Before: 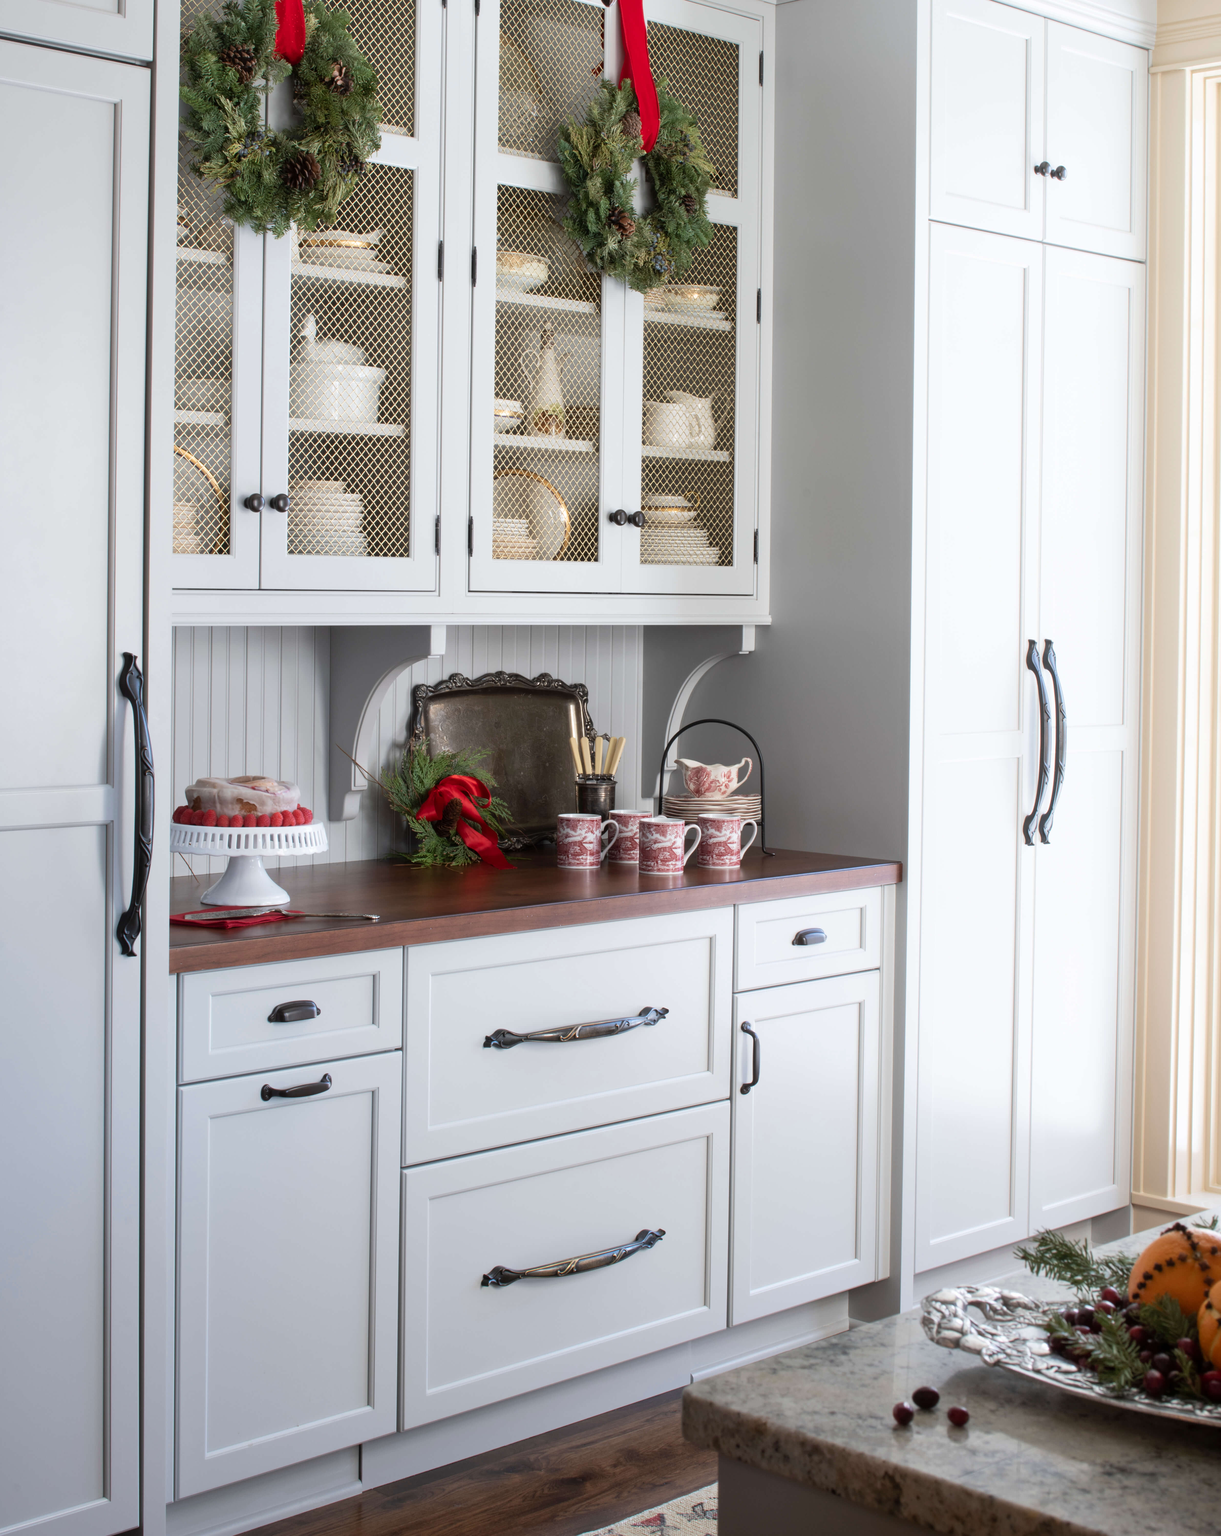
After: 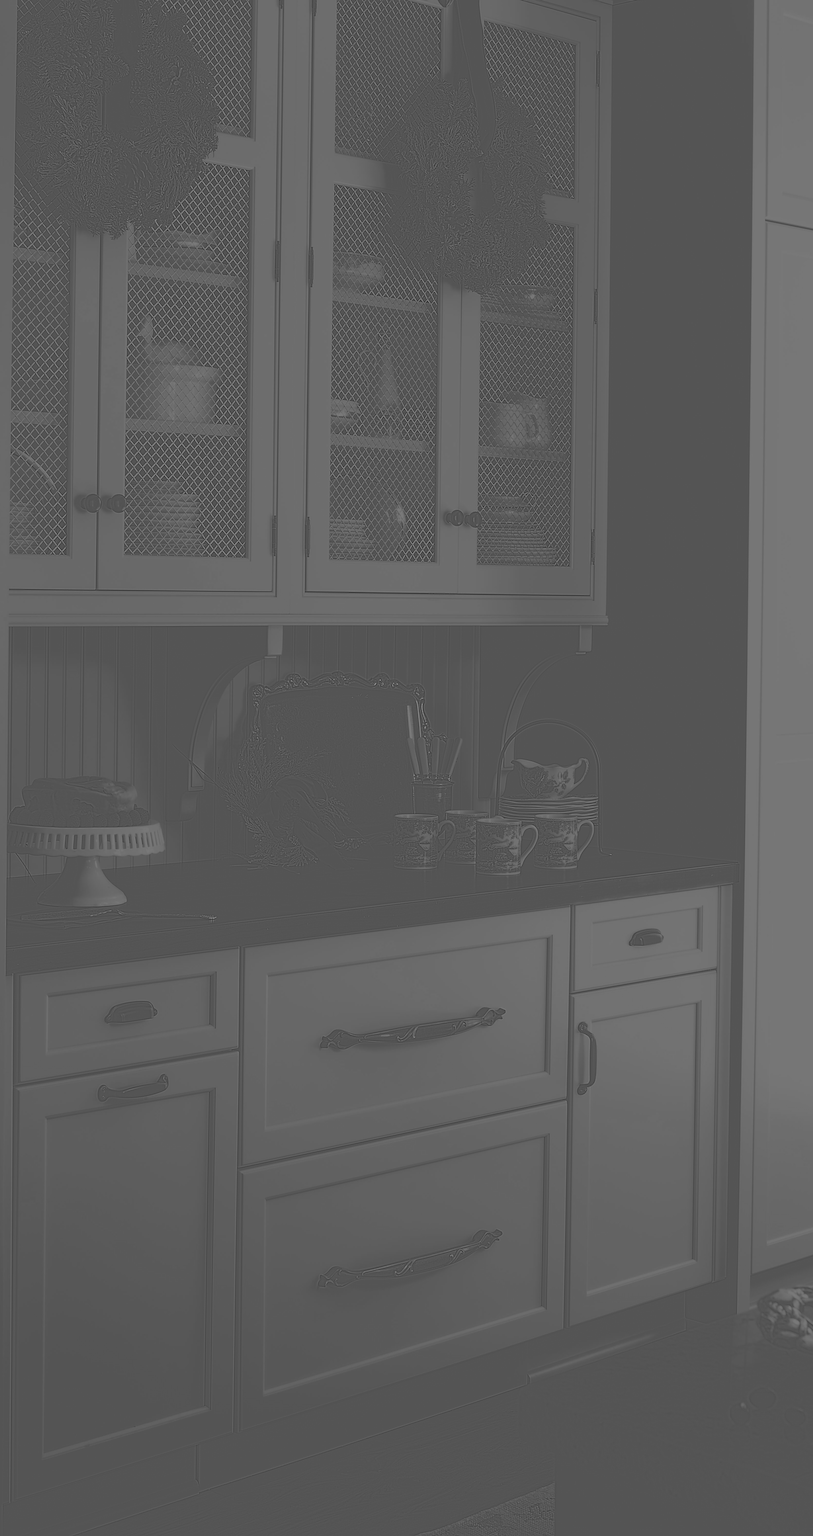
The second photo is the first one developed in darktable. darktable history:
crop and rotate: left 13.409%, right 19.924%
sharpen: on, module defaults
contrast brightness saturation: contrast 0.13, brightness -0.24, saturation 0.14
highpass: sharpness 5.84%, contrast boost 8.44%
exposure: black level correction 0, exposure 1.2 EV, compensate exposure bias true, compensate highlight preservation false
